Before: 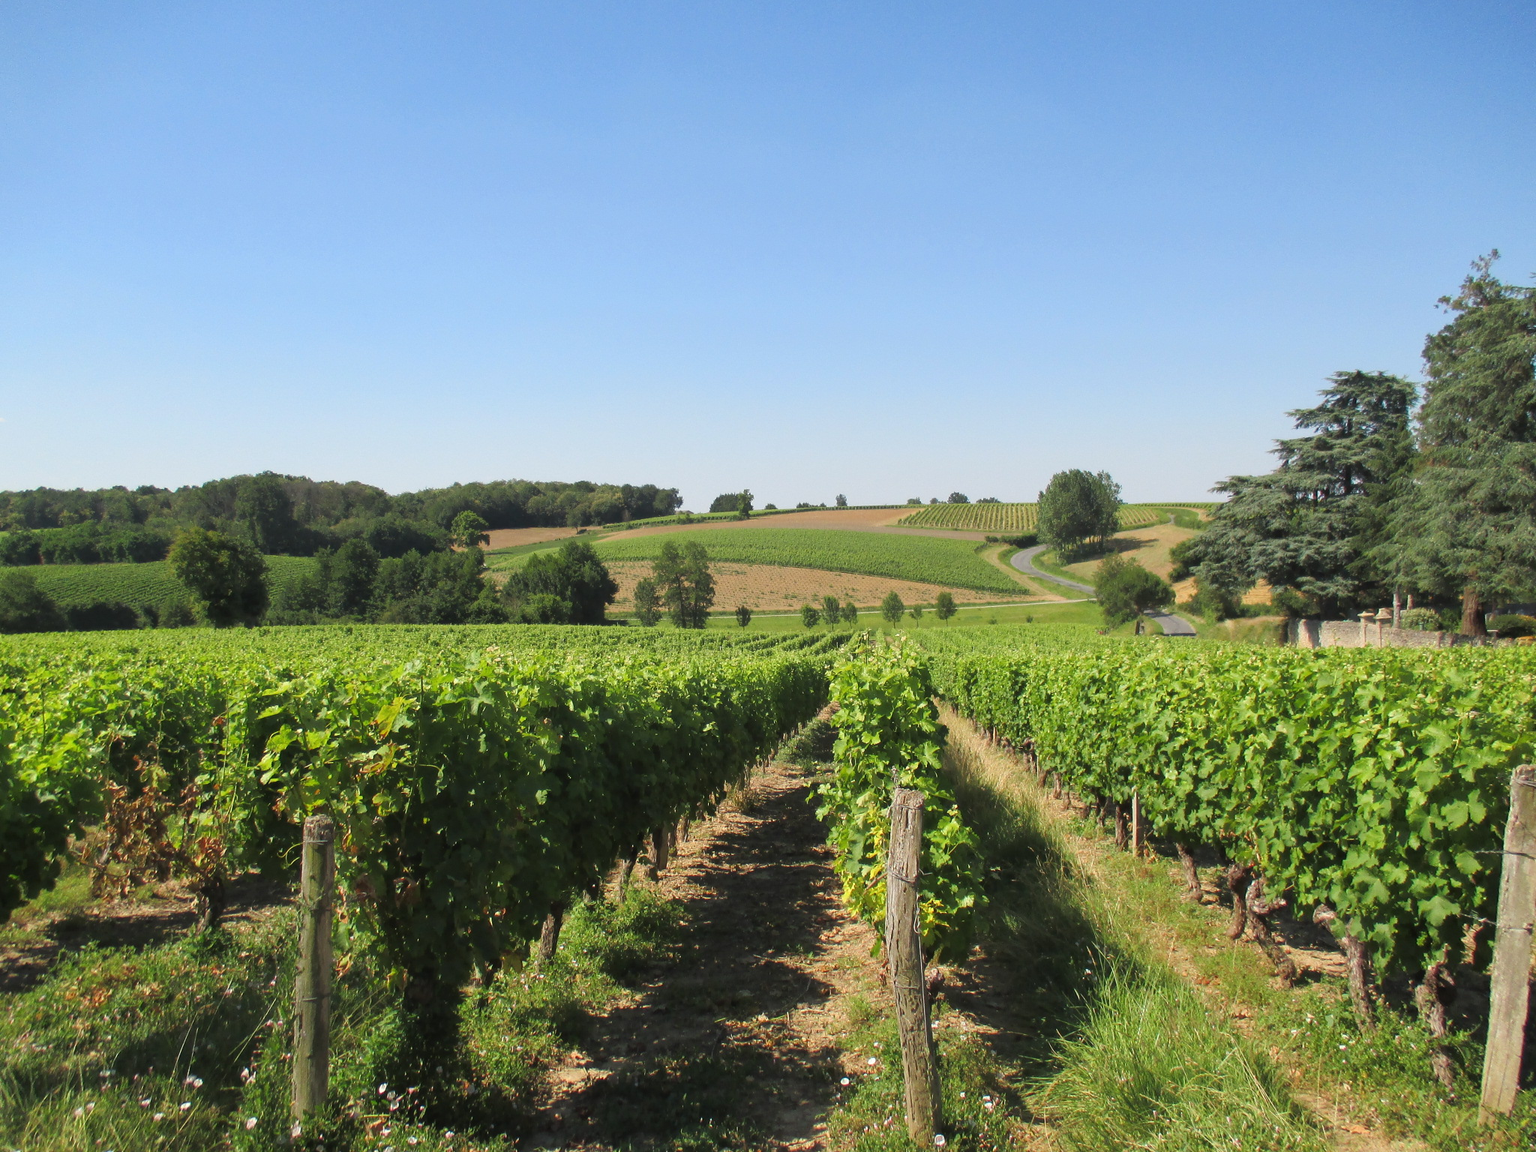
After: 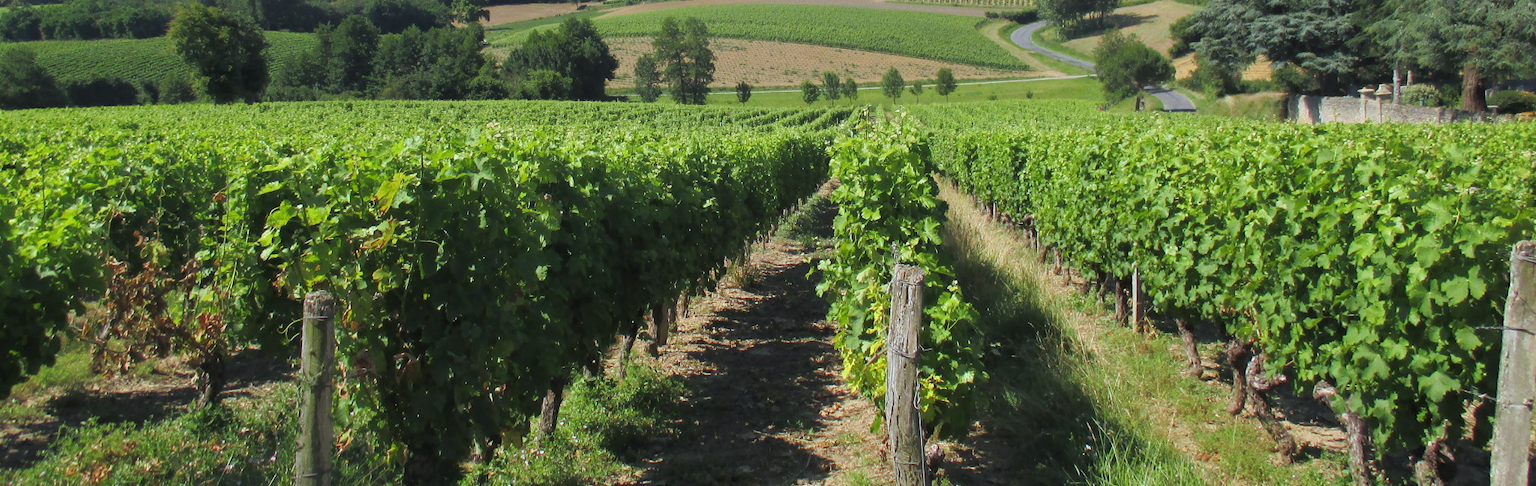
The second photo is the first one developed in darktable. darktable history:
white balance: red 0.931, blue 1.11
crop: top 45.551%, bottom 12.262%
